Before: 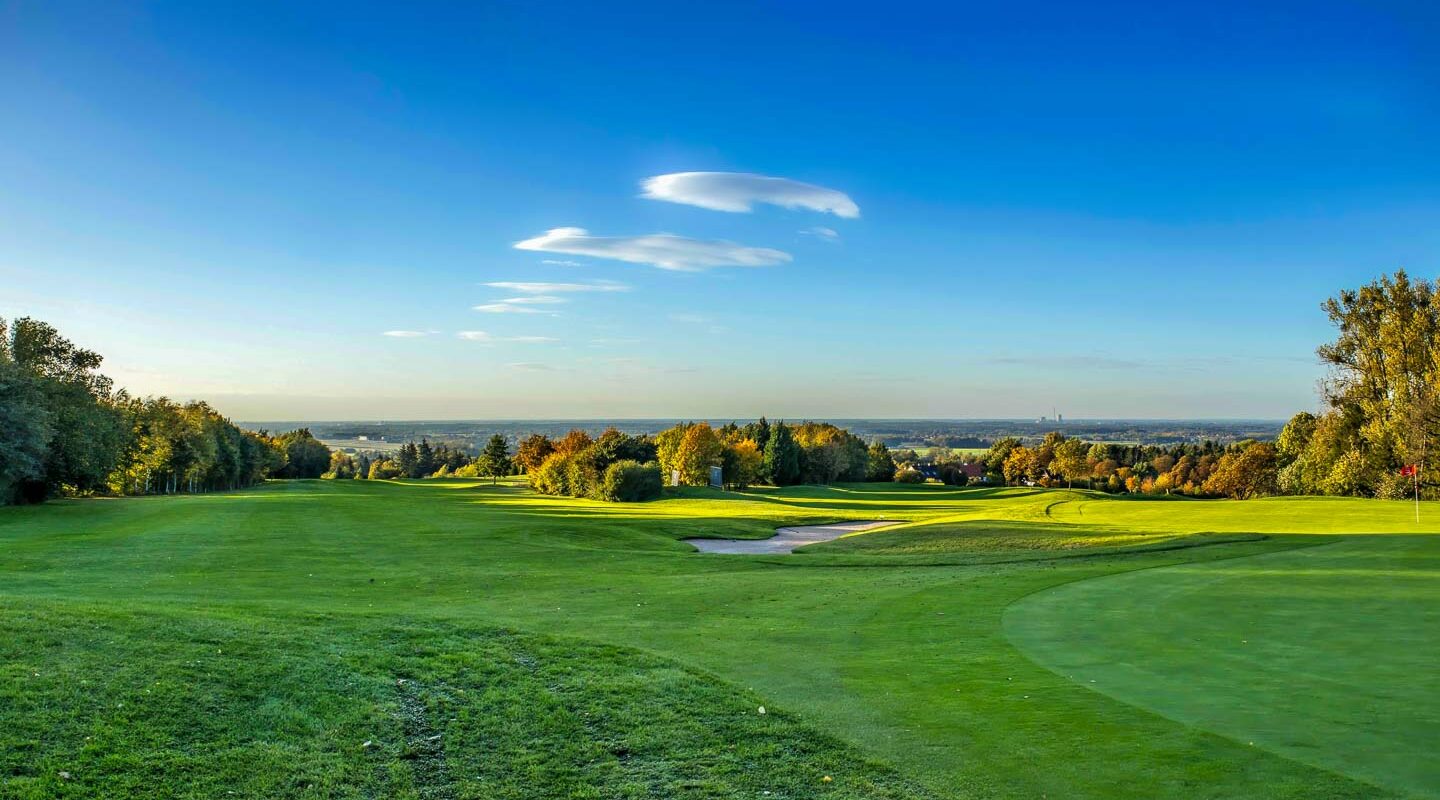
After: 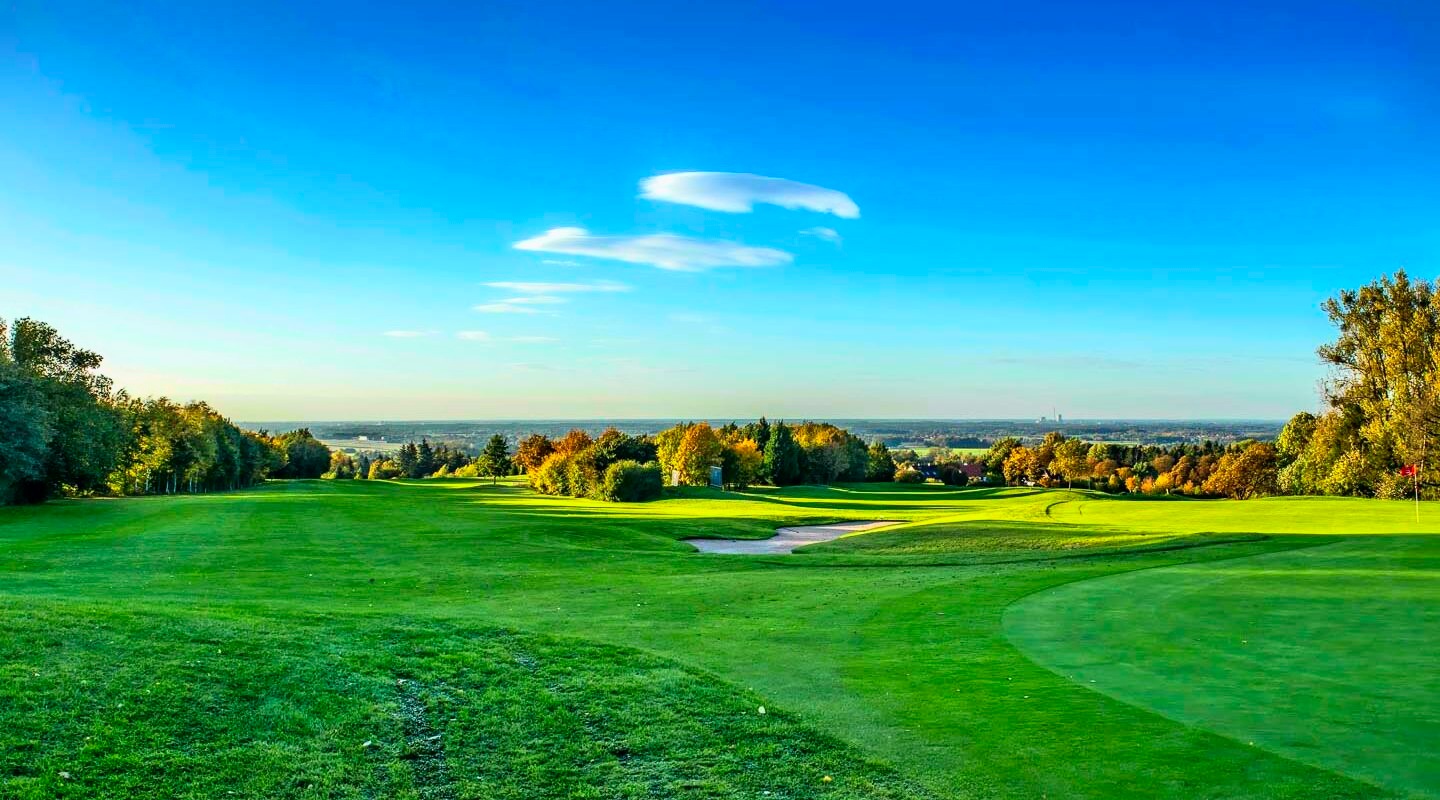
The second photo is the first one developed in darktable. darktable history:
tone curve: curves: ch0 [(0, 0) (0.051, 0.03) (0.096, 0.071) (0.243, 0.246) (0.461, 0.515) (0.605, 0.692) (0.761, 0.85) (0.881, 0.933) (1, 0.984)]; ch1 [(0, 0) (0.1, 0.038) (0.318, 0.243) (0.431, 0.384) (0.488, 0.475) (0.499, 0.499) (0.534, 0.546) (0.567, 0.592) (0.601, 0.632) (0.734, 0.809) (1, 1)]; ch2 [(0, 0) (0.297, 0.257) (0.414, 0.379) (0.453, 0.45) (0.479, 0.483) (0.504, 0.499) (0.52, 0.519) (0.541, 0.554) (0.614, 0.652) (0.817, 0.874) (1, 1)], color space Lab, independent channels, preserve colors none
